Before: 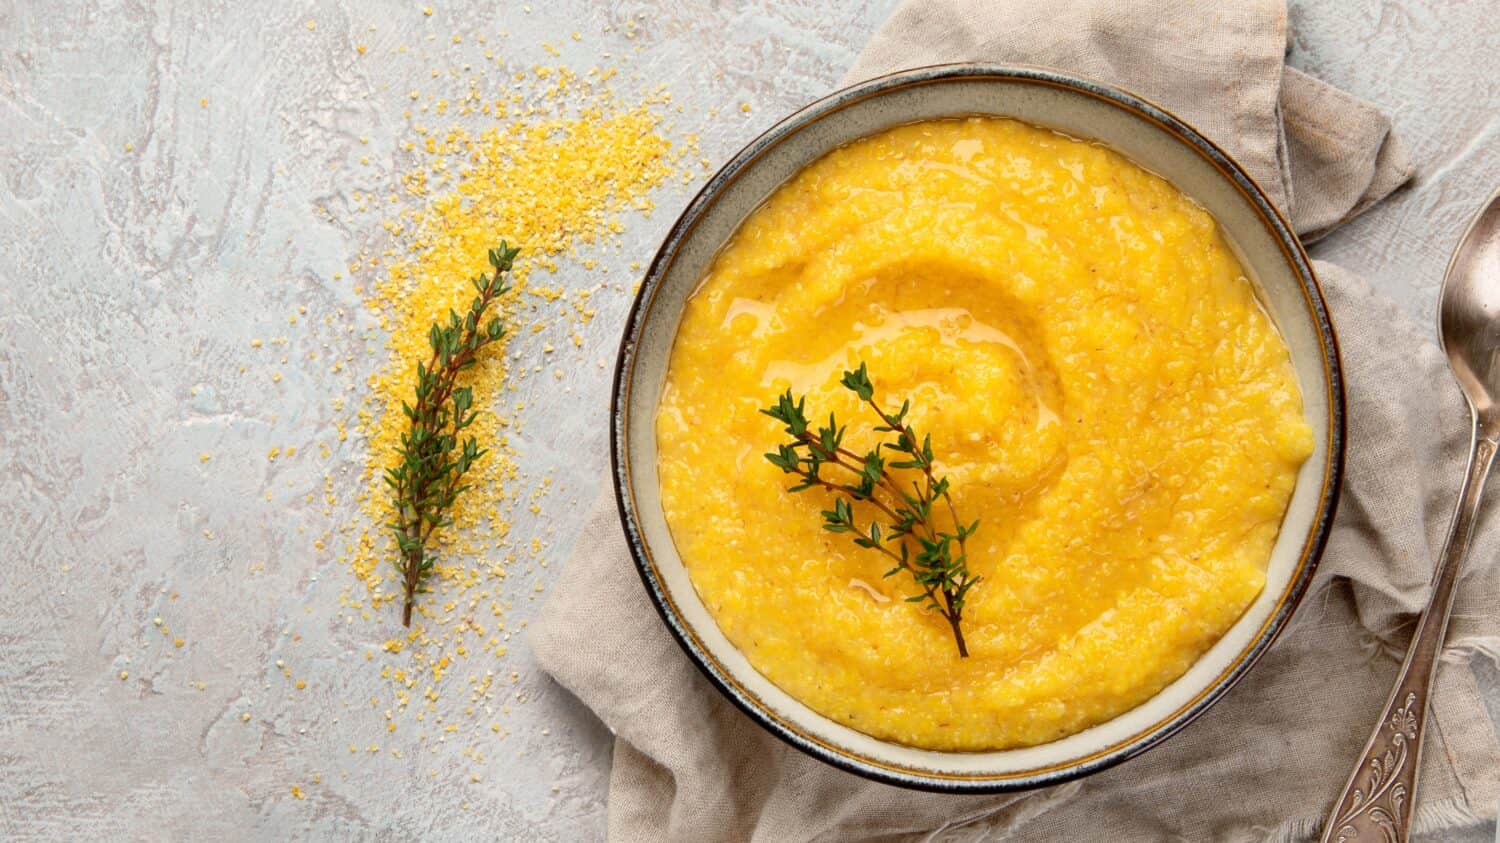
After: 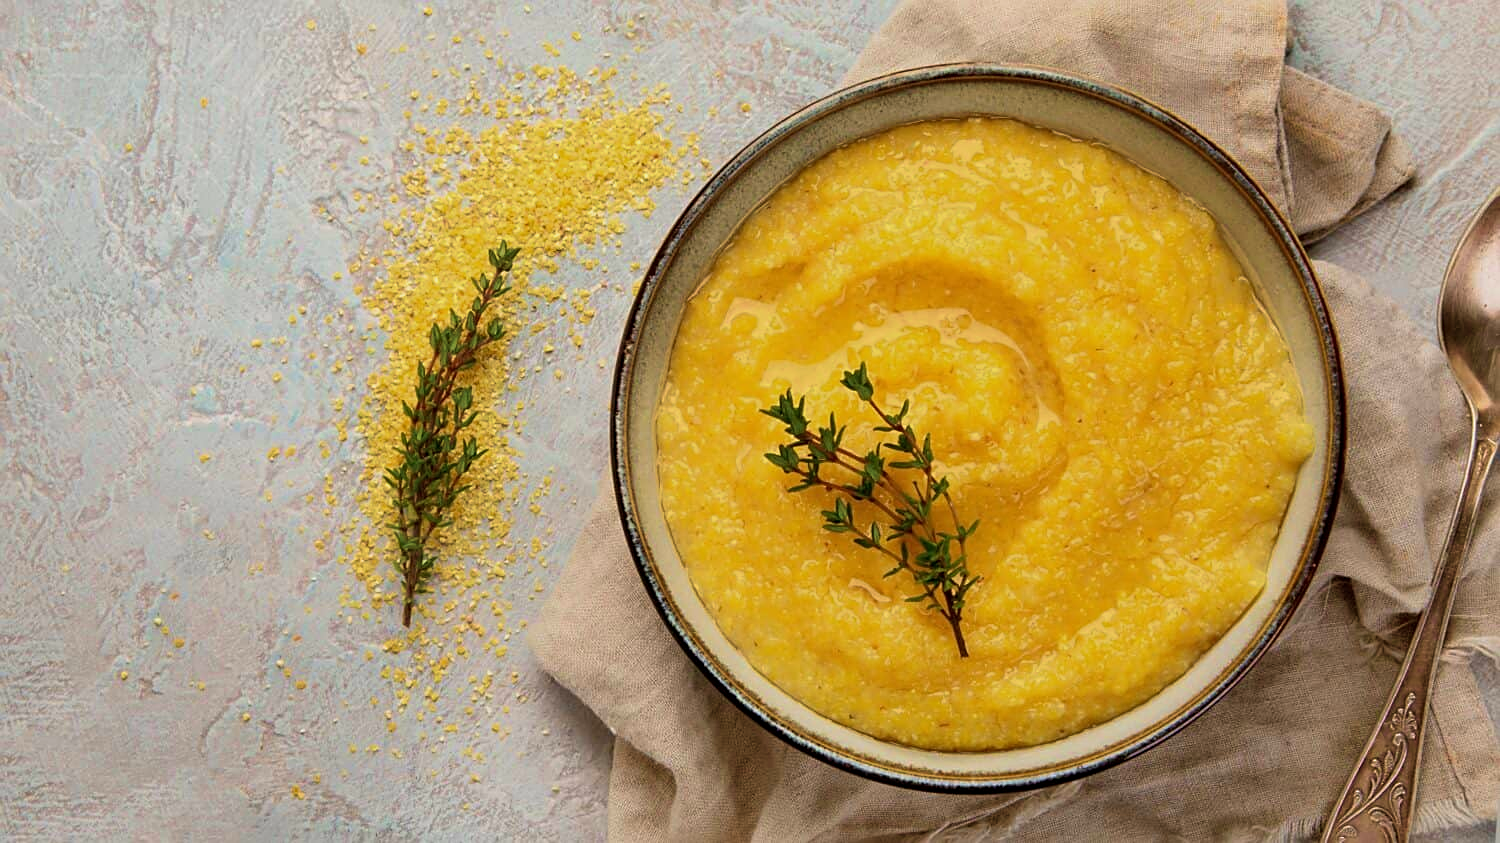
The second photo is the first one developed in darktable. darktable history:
exposure: exposure -0.428 EV, compensate exposure bias true, compensate highlight preservation false
tone equalizer: on, module defaults
velvia: strength 74.64%
sharpen: amount 0.461
